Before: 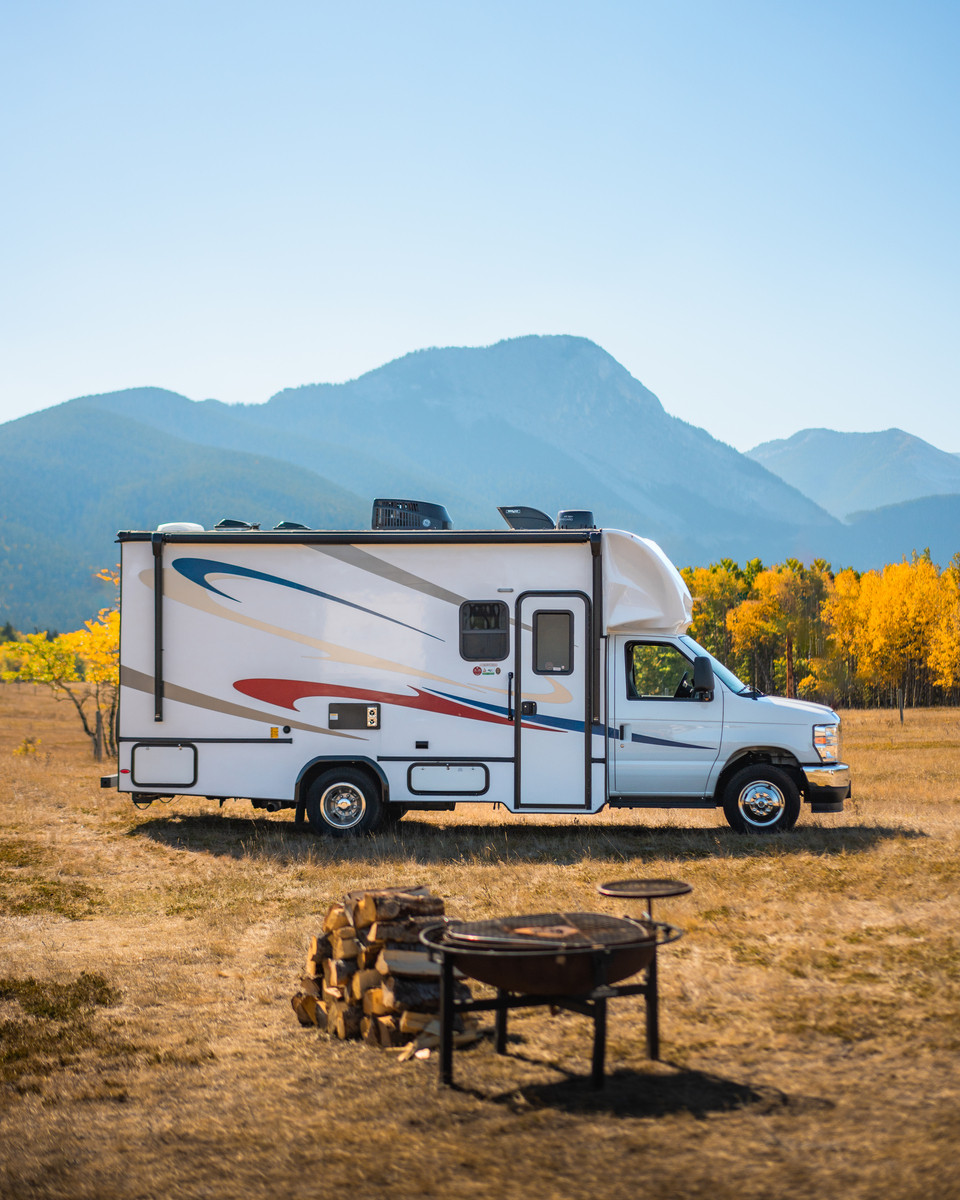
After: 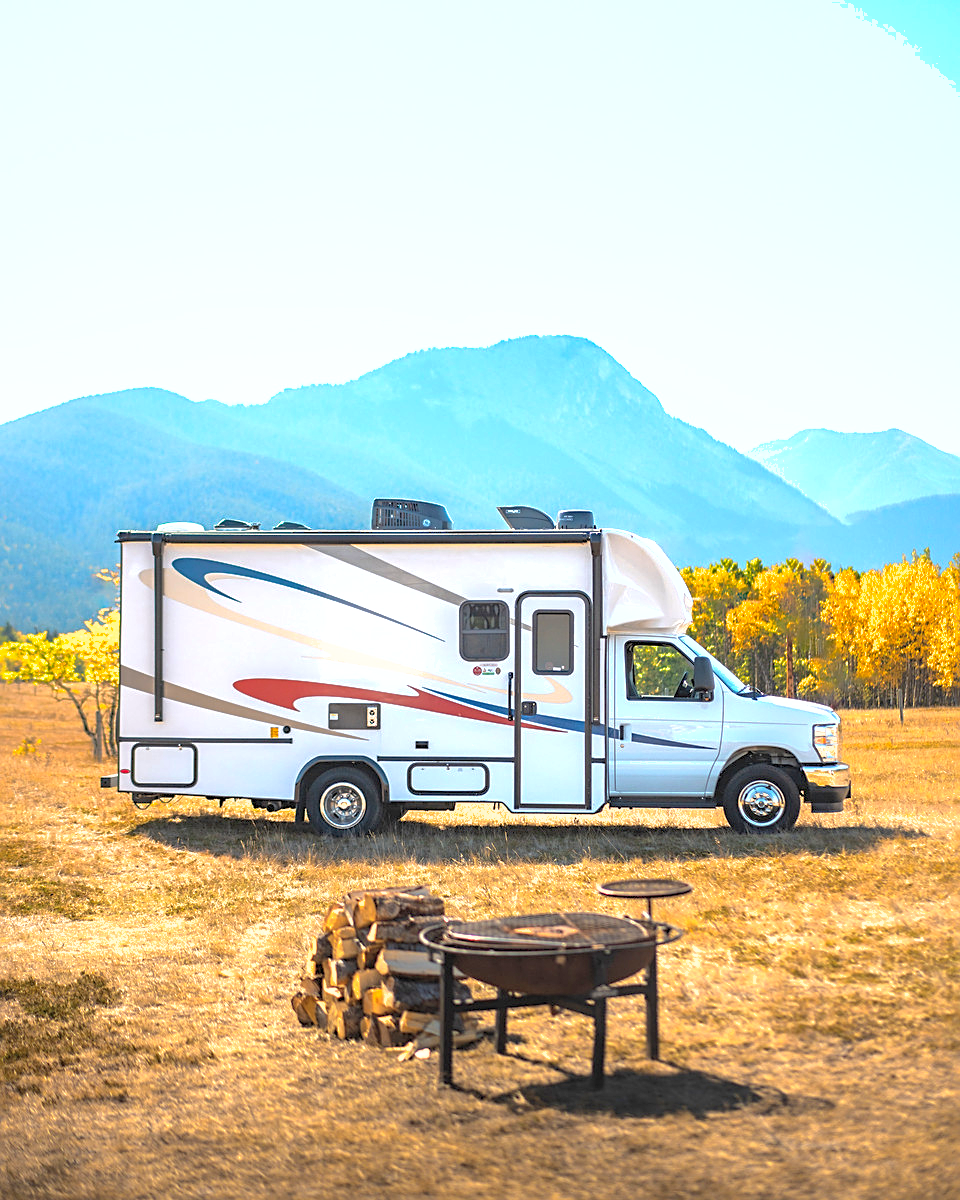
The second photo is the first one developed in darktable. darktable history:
sharpen: amount 0.492
tone curve: curves: ch0 [(0, 0) (0.08, 0.069) (0.4, 0.391) (0.6, 0.609) (0.92, 0.93) (1, 1)], color space Lab, independent channels, preserve colors none
exposure: exposure 0.949 EV, compensate highlight preservation false
contrast brightness saturation: brightness 0.135
shadows and highlights: on, module defaults
